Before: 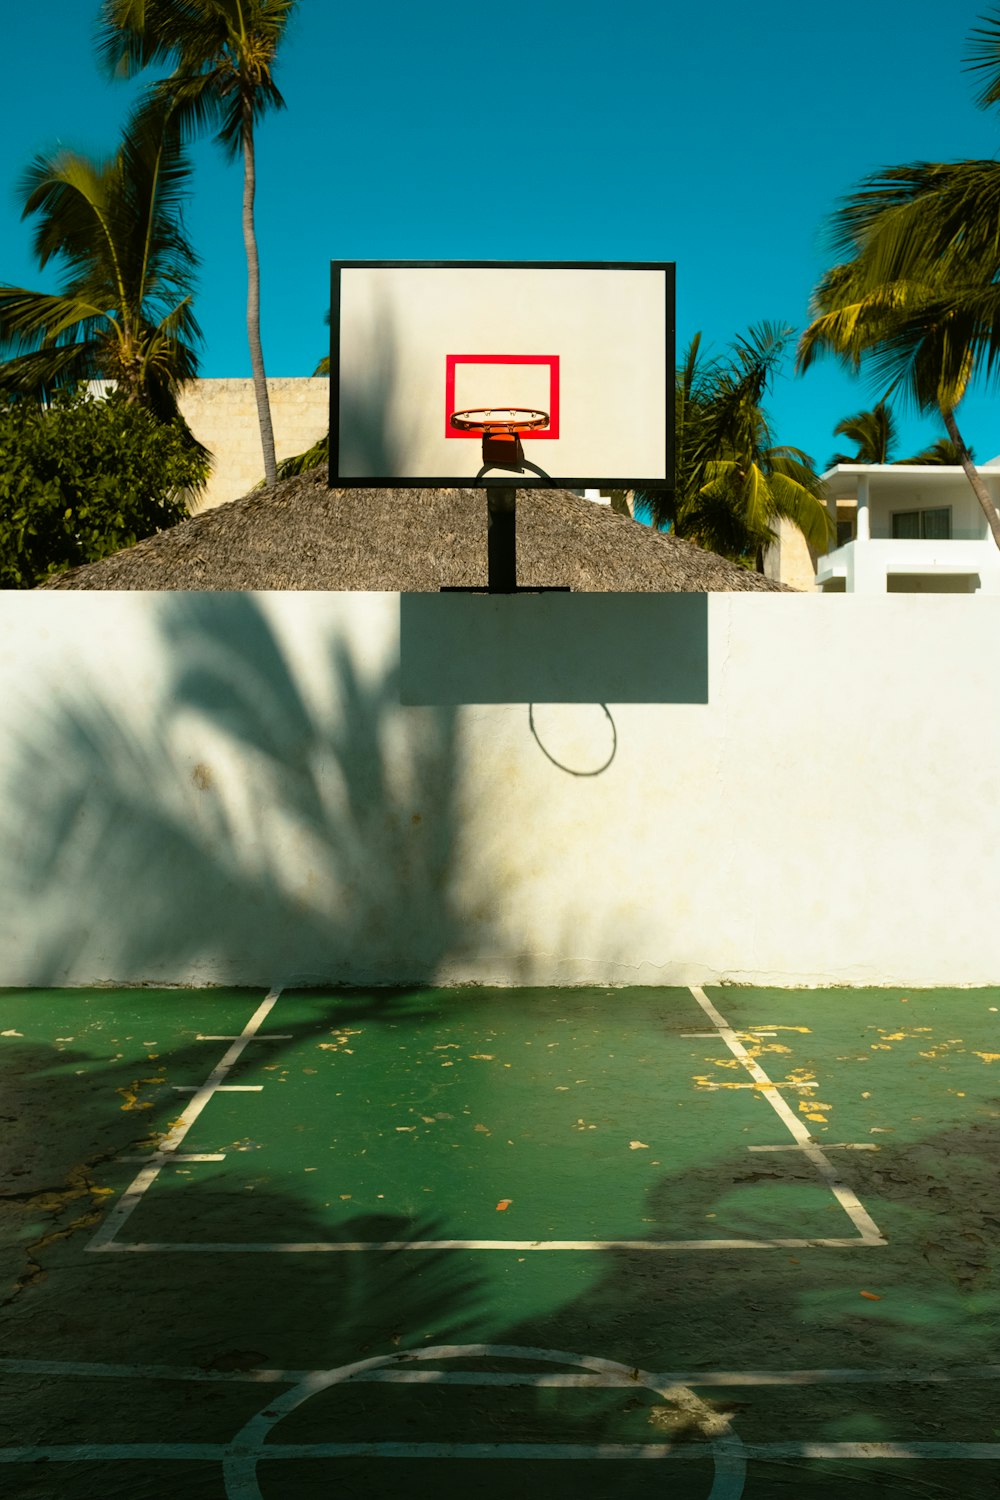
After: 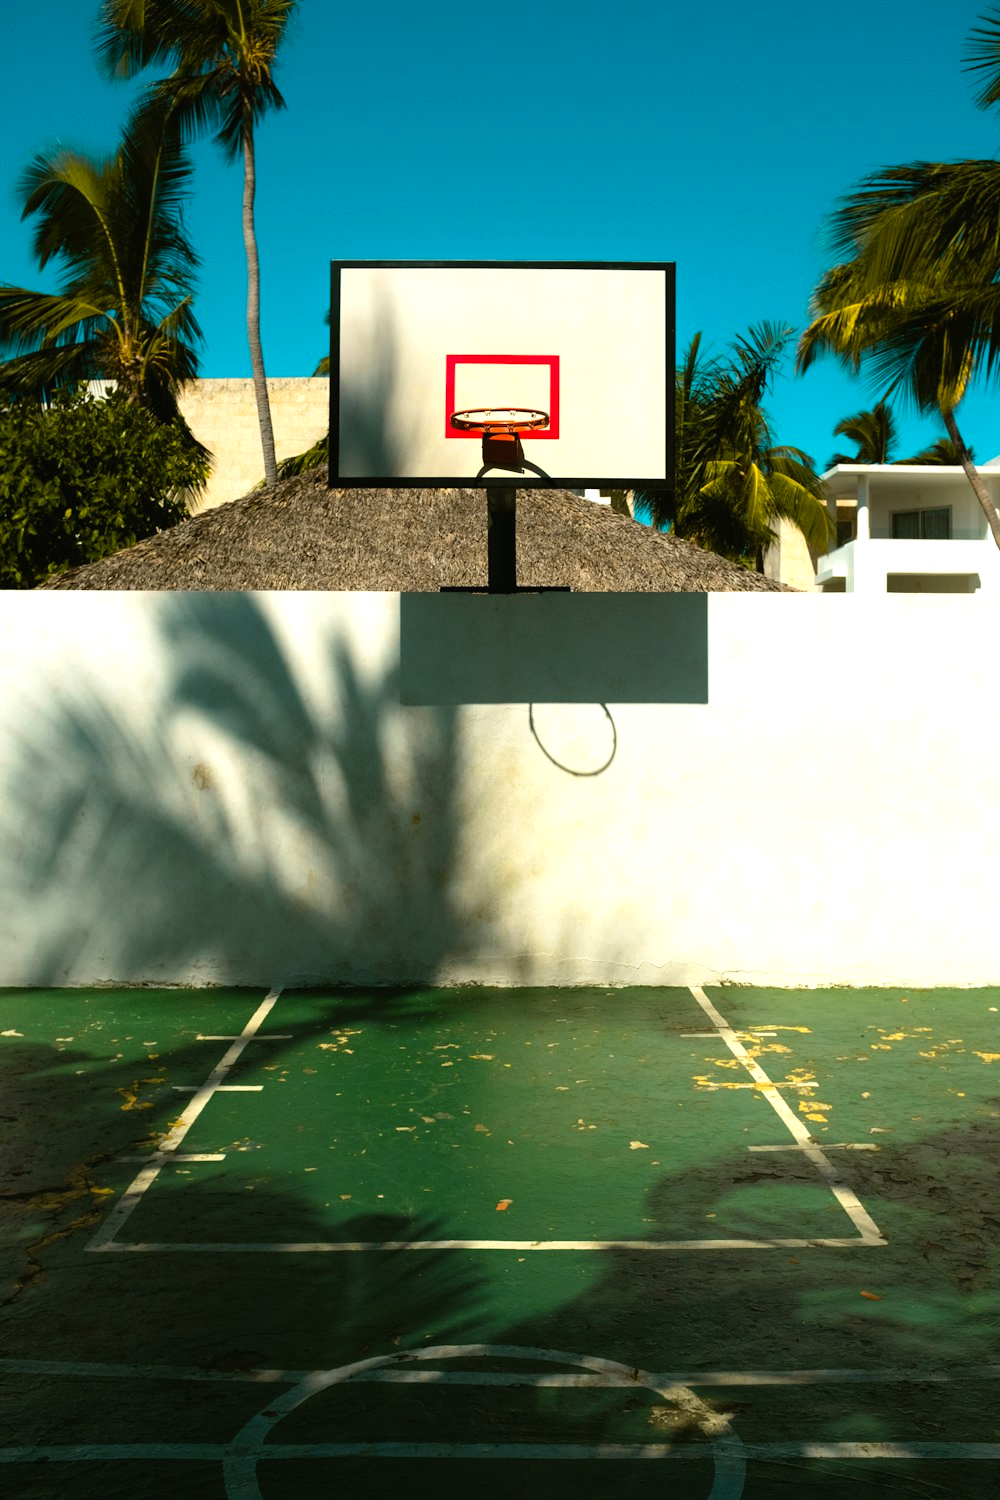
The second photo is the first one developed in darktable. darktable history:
contrast brightness saturation: contrast -0.02, brightness -0.01, saturation 0.03
tone equalizer: -8 EV -0.417 EV, -7 EV -0.389 EV, -6 EV -0.333 EV, -5 EV -0.222 EV, -3 EV 0.222 EV, -2 EV 0.333 EV, -1 EV 0.389 EV, +0 EV 0.417 EV, edges refinement/feathering 500, mask exposure compensation -1.57 EV, preserve details no
